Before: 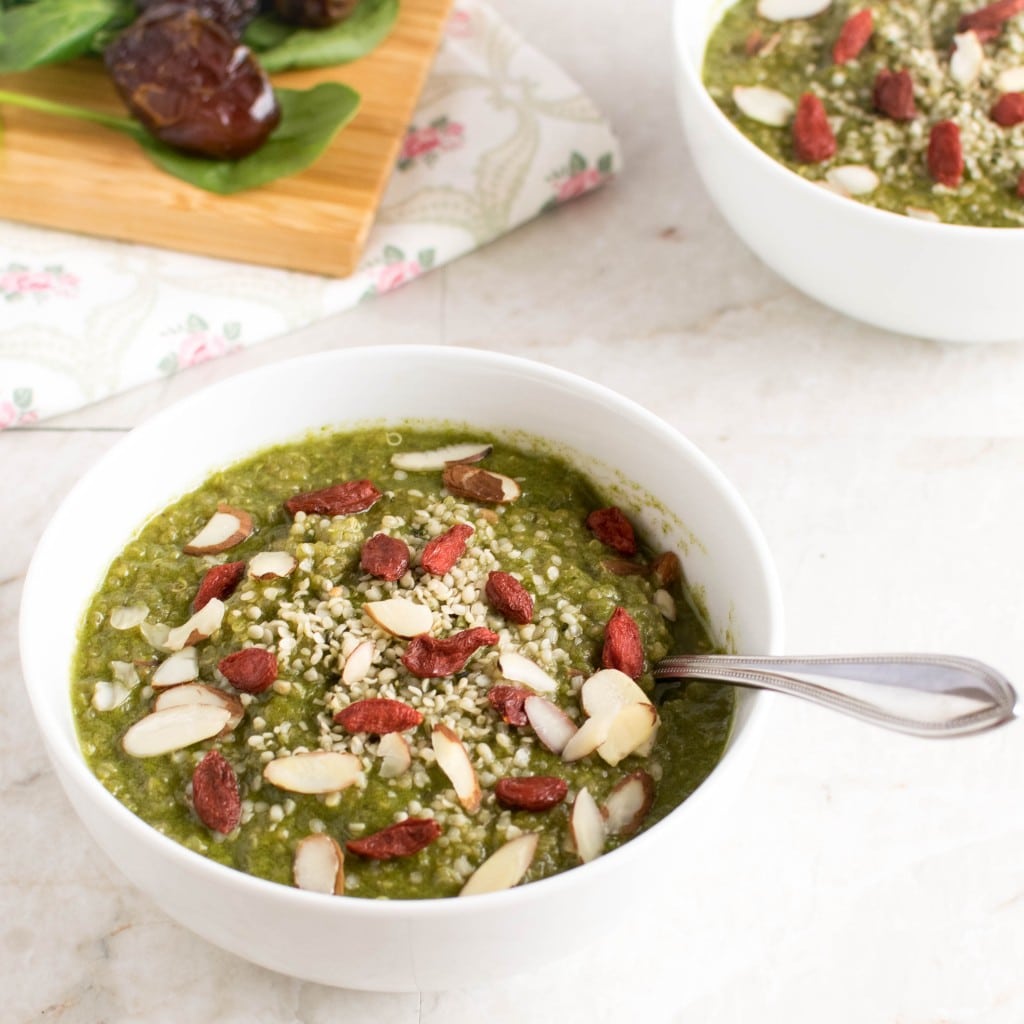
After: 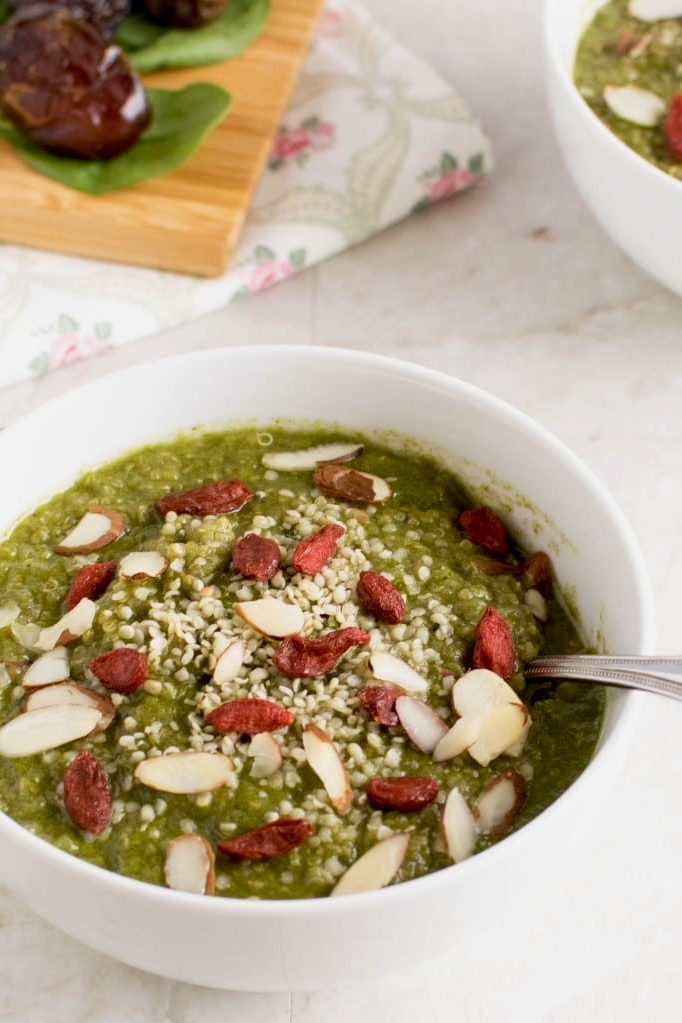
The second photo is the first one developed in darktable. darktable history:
crop and rotate: left 12.648%, right 20.685%
exposure: black level correction 0.009, exposure -0.159 EV, compensate highlight preservation false
